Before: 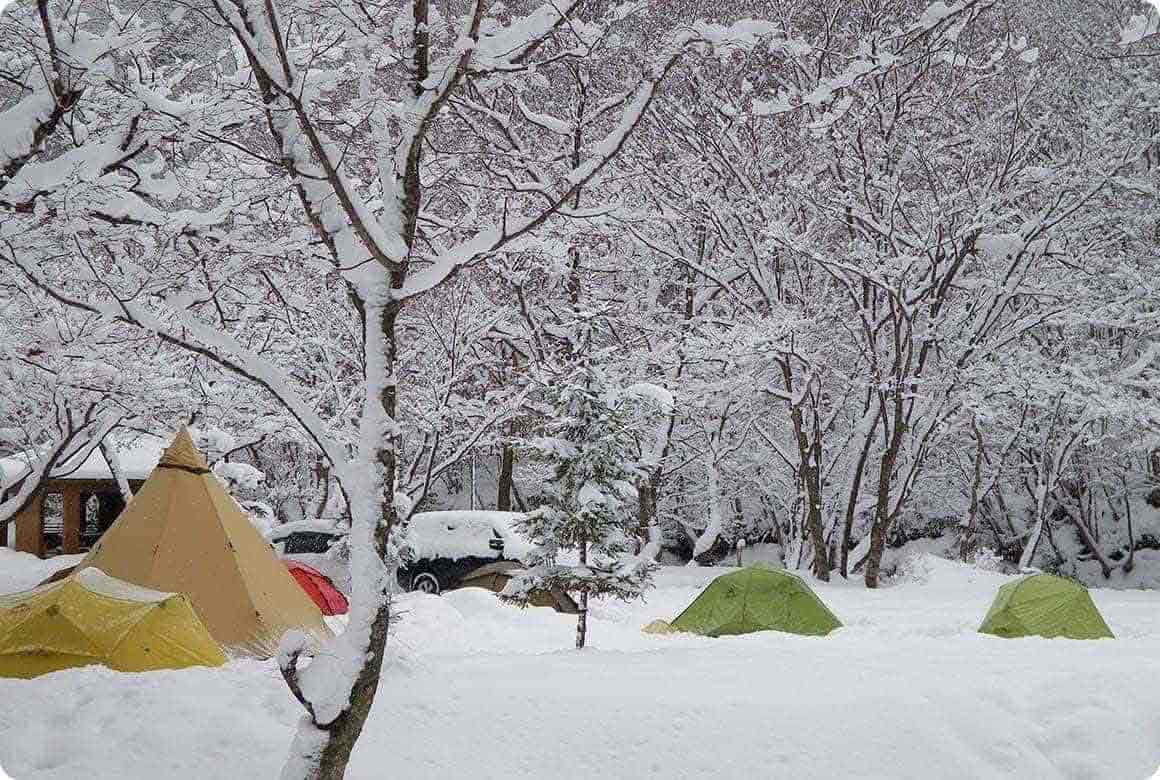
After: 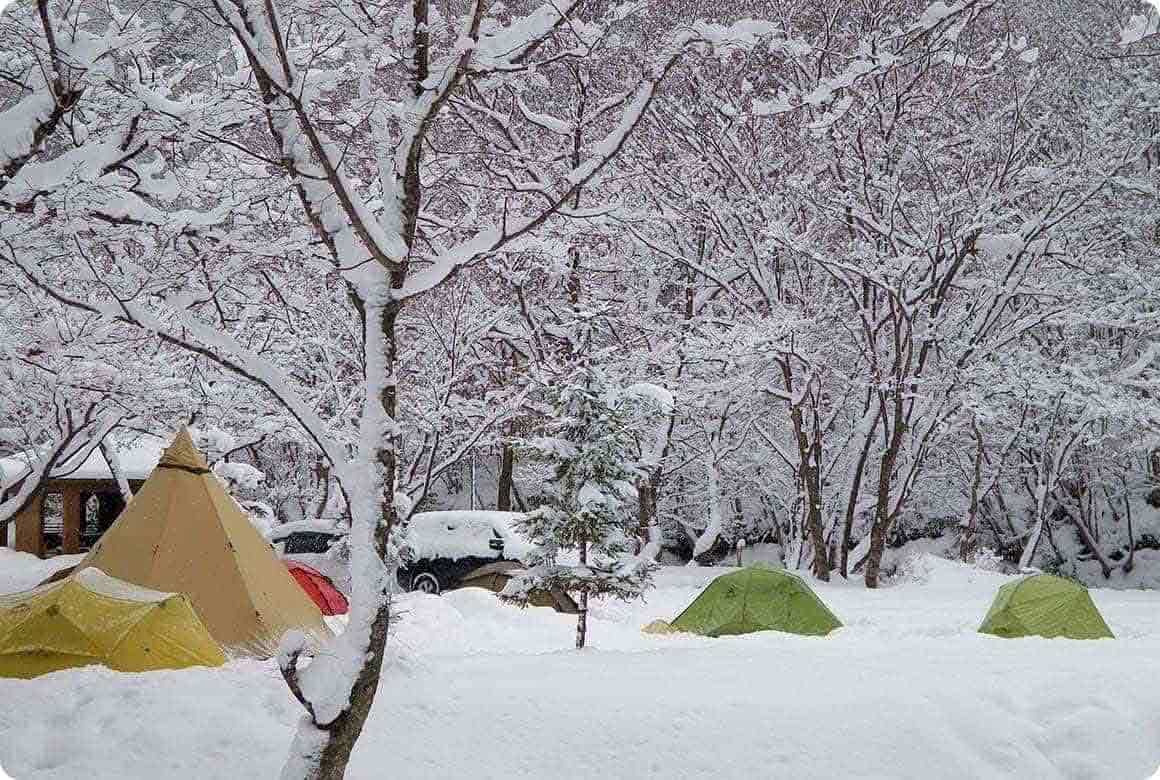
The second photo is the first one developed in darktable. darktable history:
local contrast: highlights 105%, shadows 99%, detail 120%, midtone range 0.2
